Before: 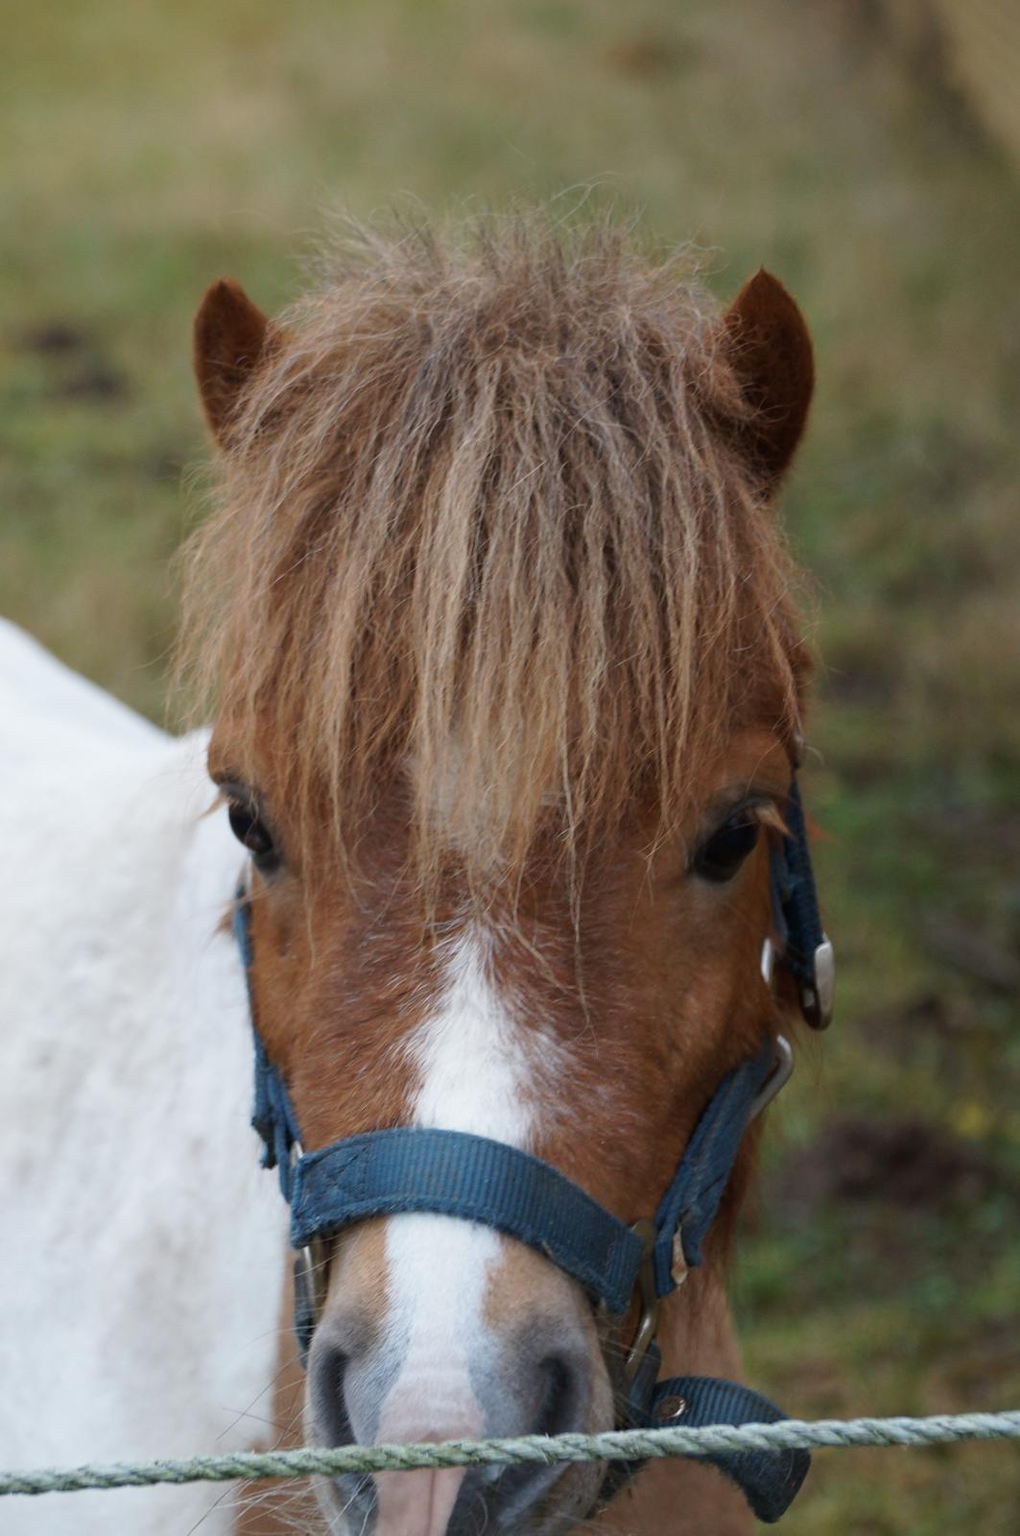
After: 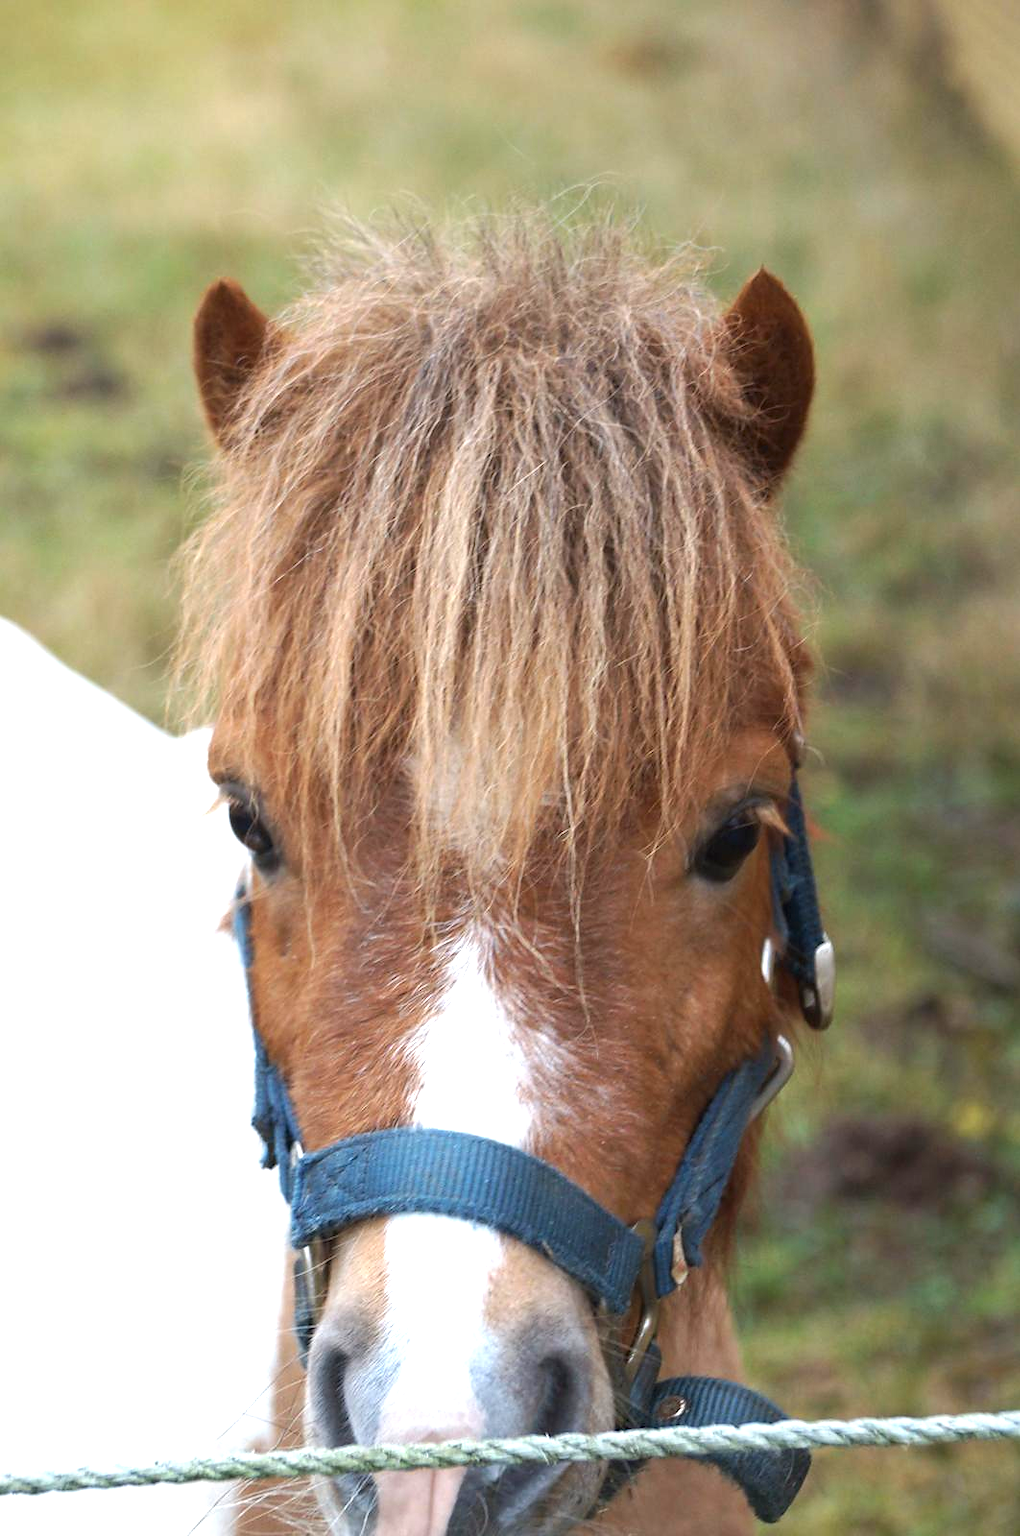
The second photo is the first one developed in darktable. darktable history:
sharpen: radius 1.05, threshold 1.052
exposure: black level correction 0, exposure 1.178 EV, compensate exposure bias true, compensate highlight preservation false
